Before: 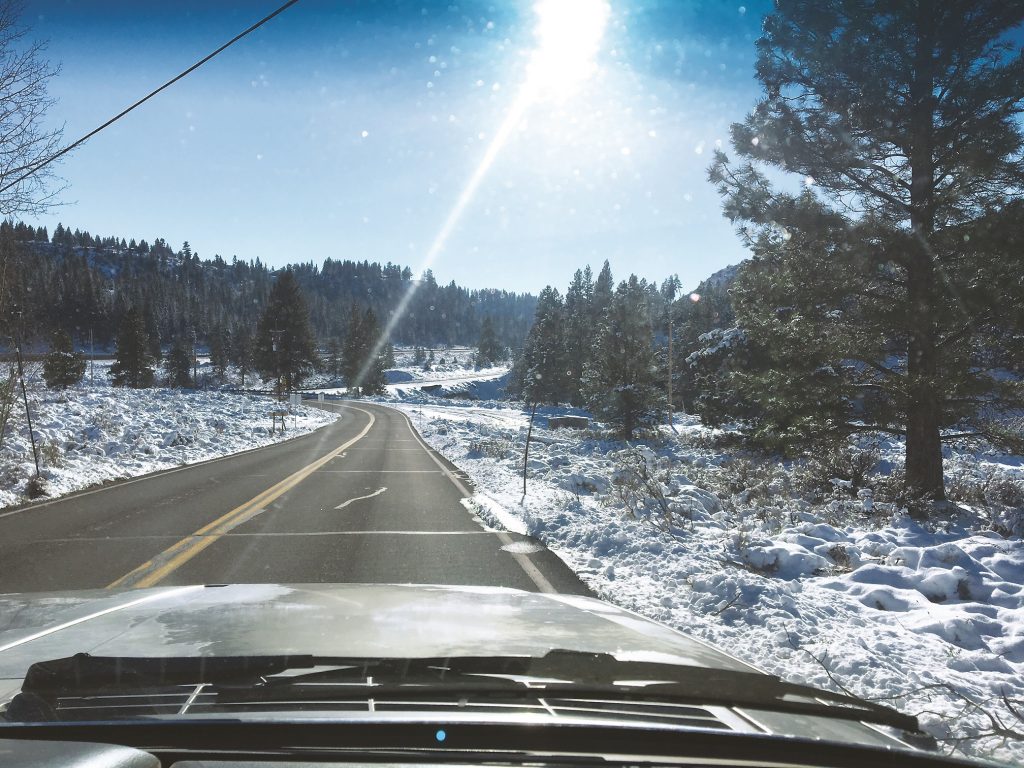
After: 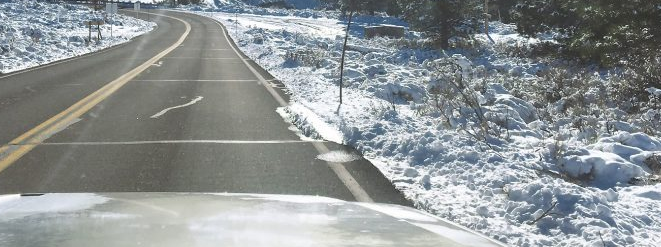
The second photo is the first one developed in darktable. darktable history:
crop: left 17.991%, top 50.97%, right 17.442%, bottom 16.816%
